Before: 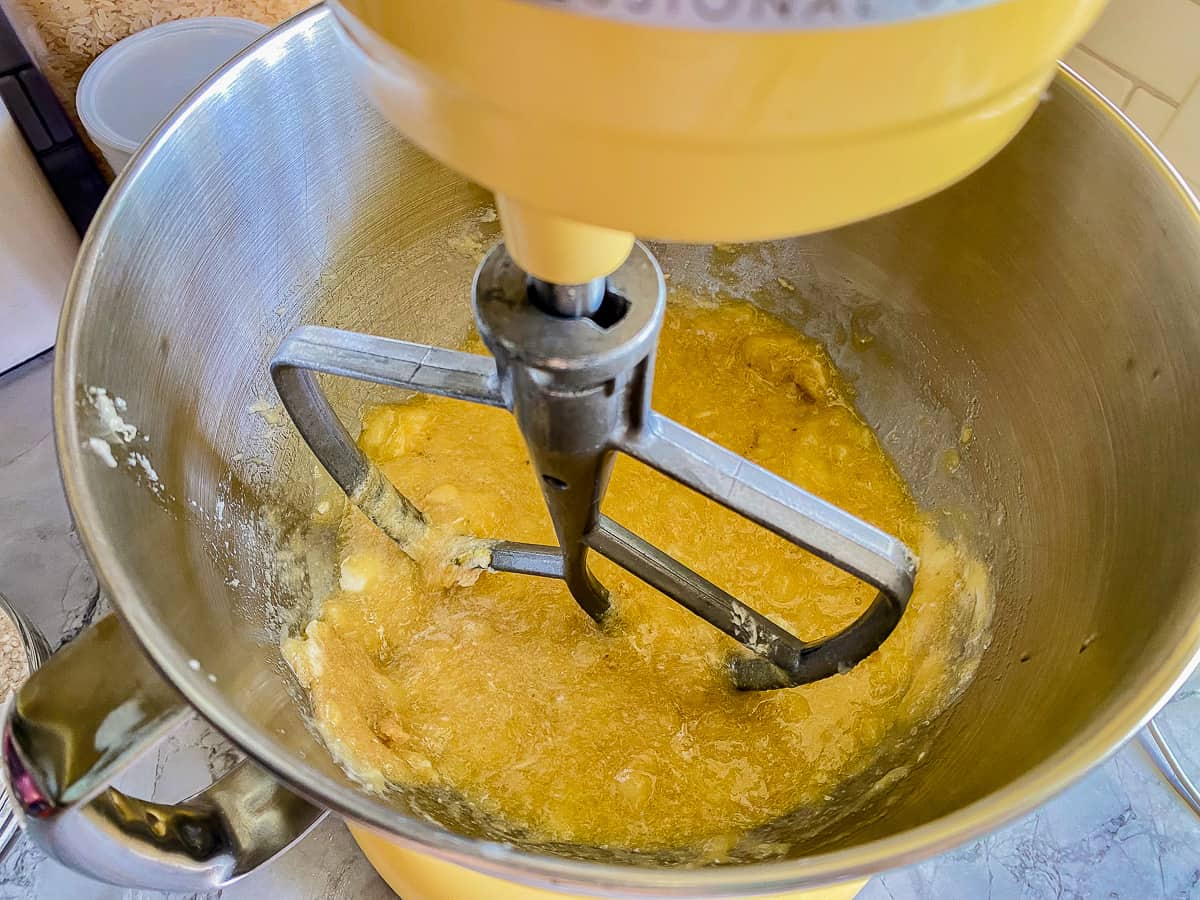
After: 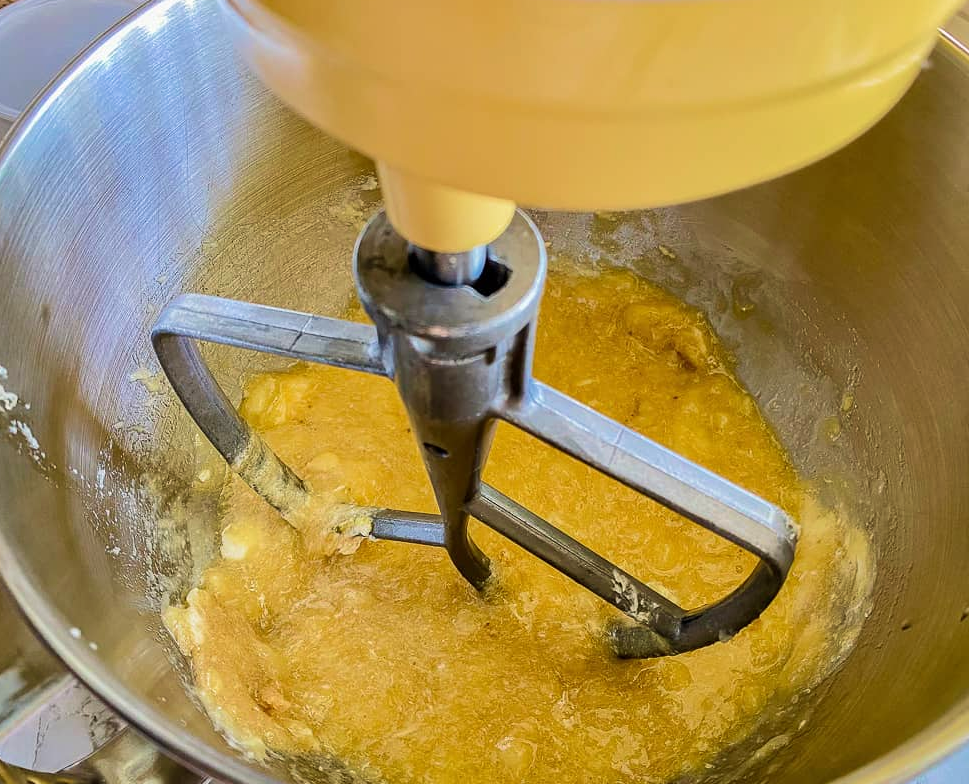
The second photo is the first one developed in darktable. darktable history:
velvia: on, module defaults
crop: left 9.948%, top 3.575%, right 9.235%, bottom 9.293%
